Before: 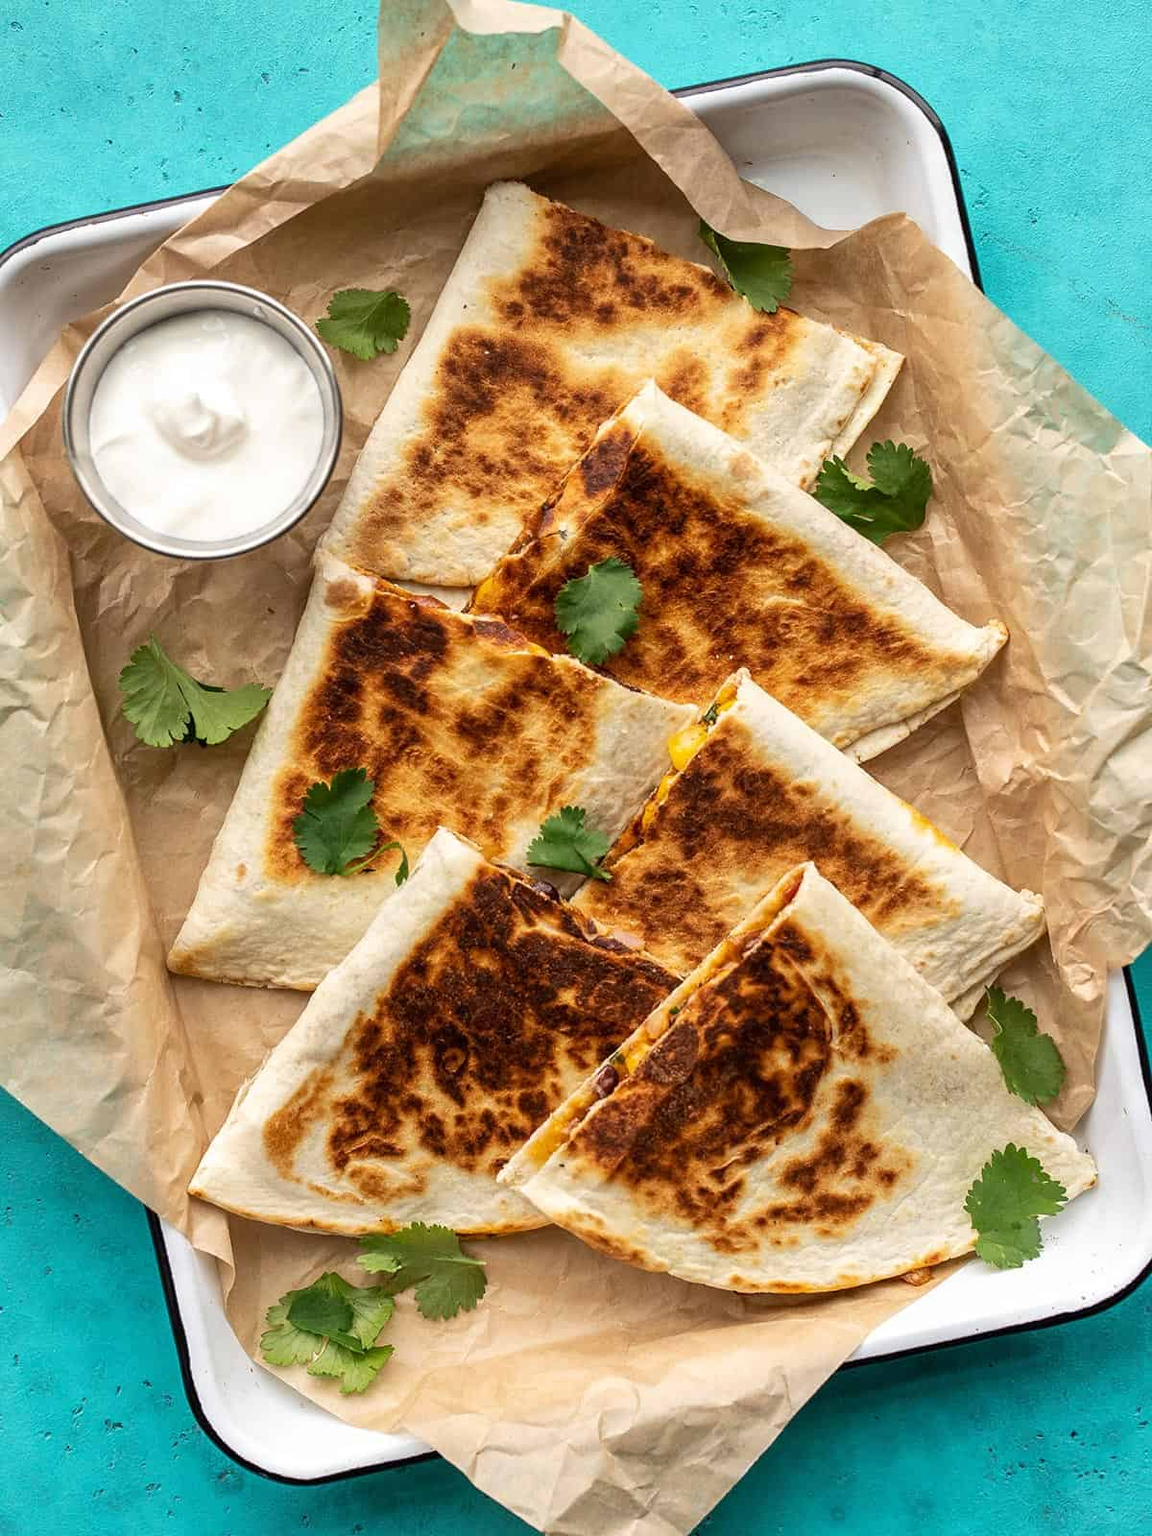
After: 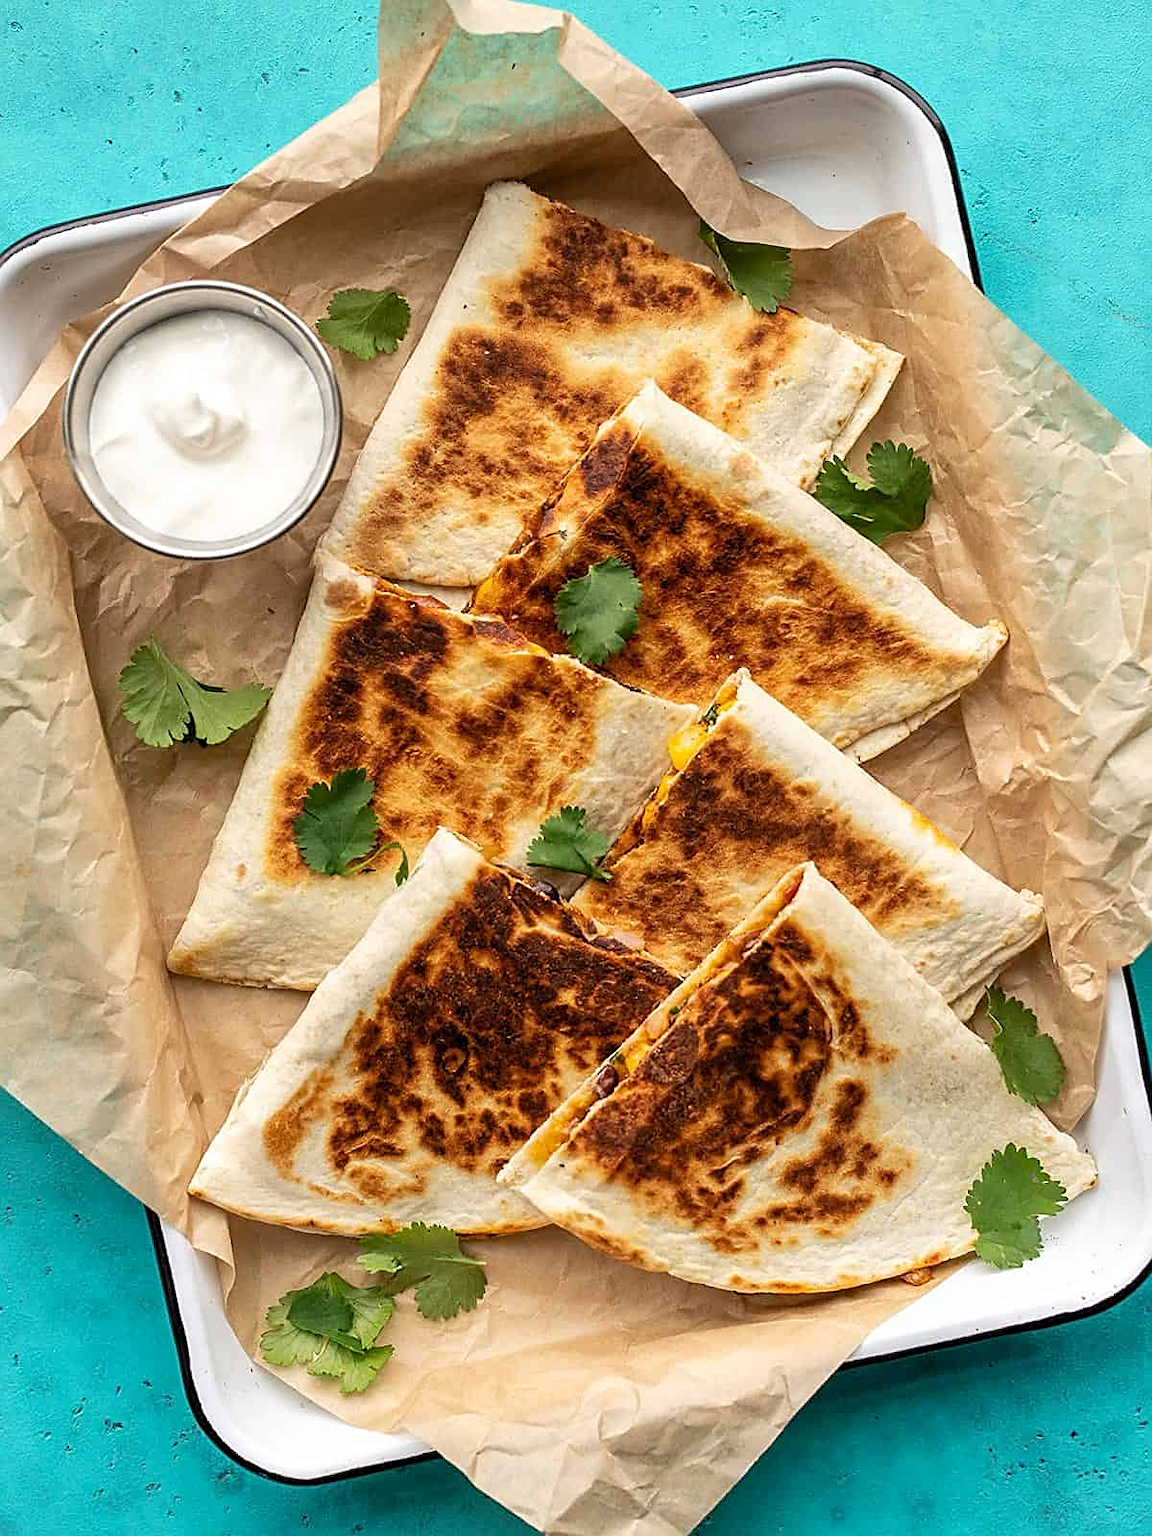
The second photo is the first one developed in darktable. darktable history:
levels: levels [0.018, 0.493, 1]
sharpen: on, module defaults
